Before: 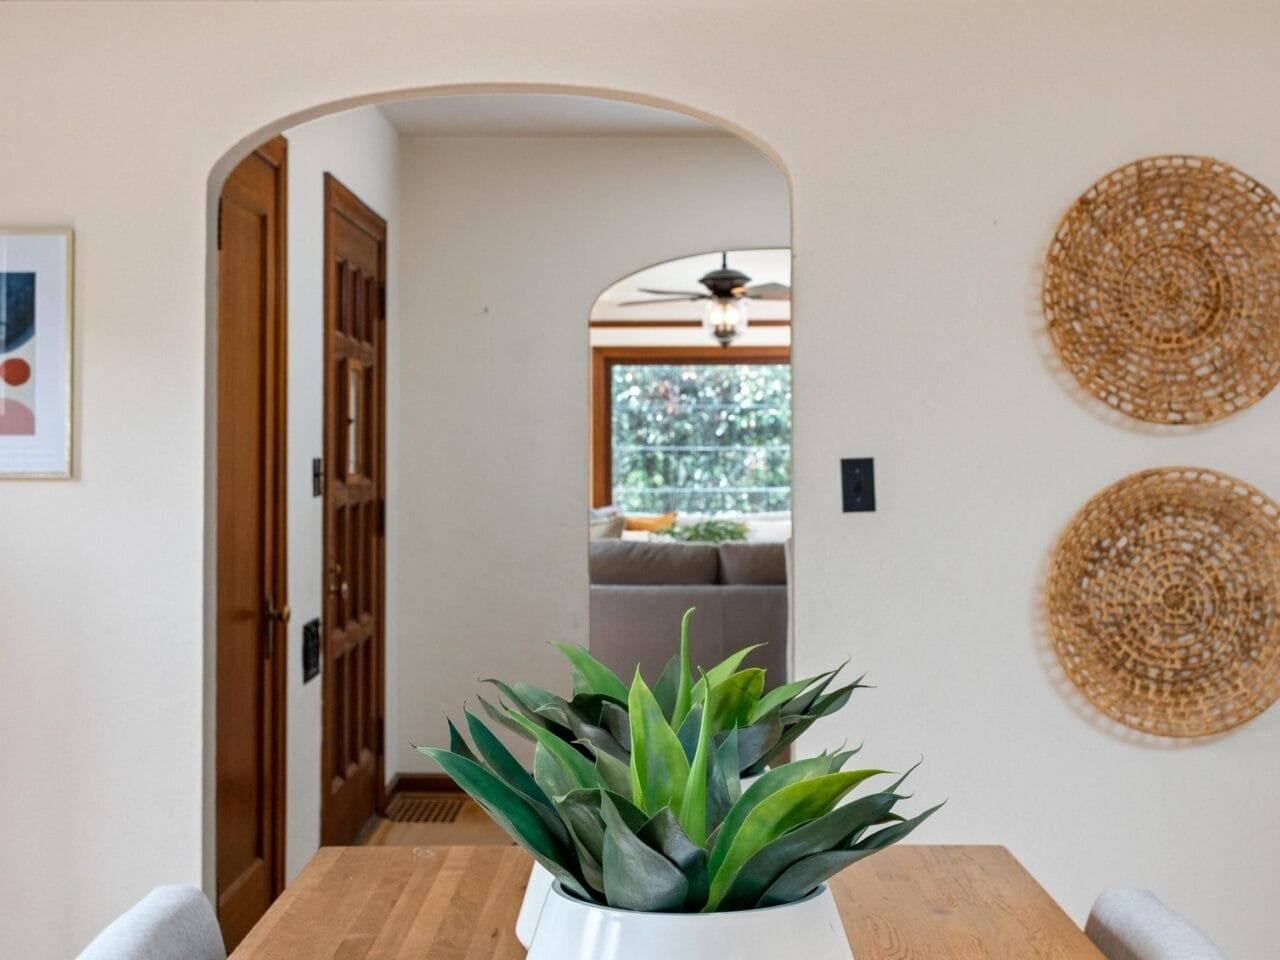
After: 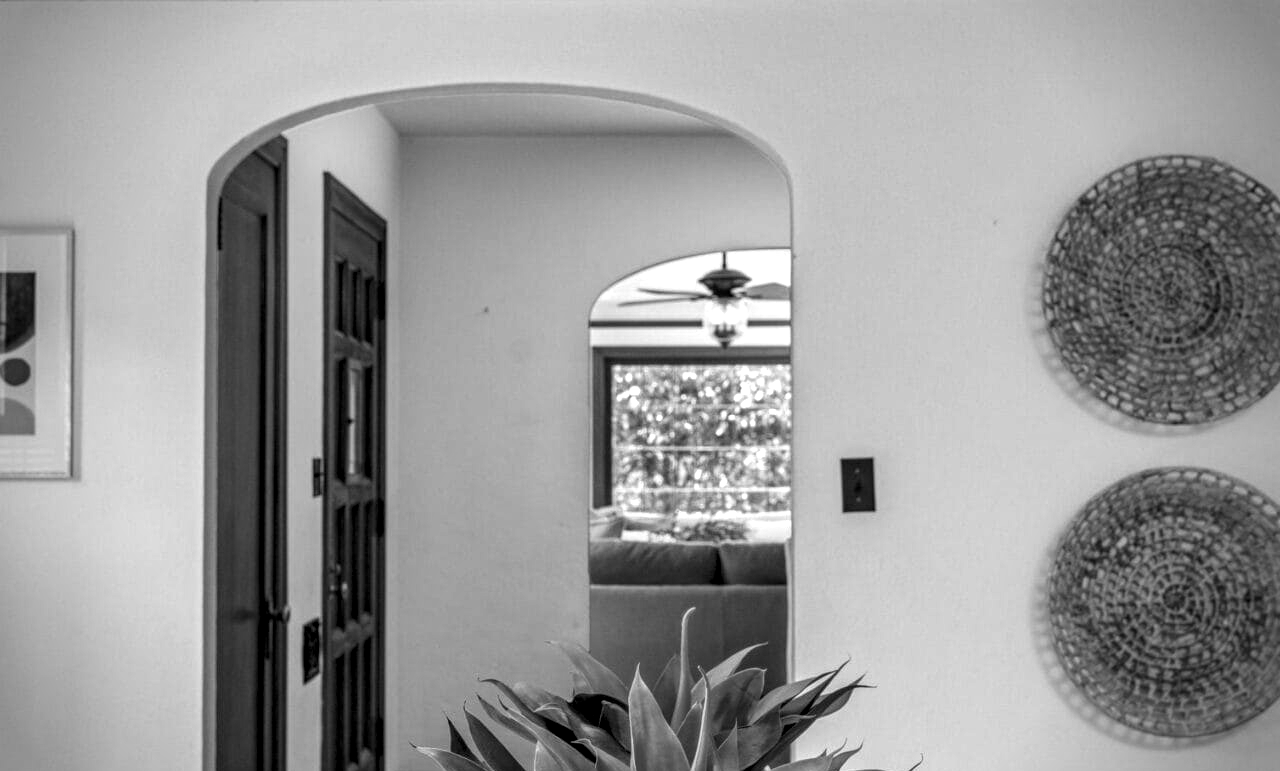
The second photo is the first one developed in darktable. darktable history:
local contrast: highlights 20%, detail 150%
crop: bottom 19.644%
monochrome: a 0, b 0, size 0.5, highlights 0.57
color balance: lift [1, 1, 0.999, 1.001], gamma [1, 1.003, 1.005, 0.995], gain [1, 0.992, 0.988, 1.012], contrast 5%, output saturation 110%
vignetting: fall-off radius 31.48%, brightness -0.472
